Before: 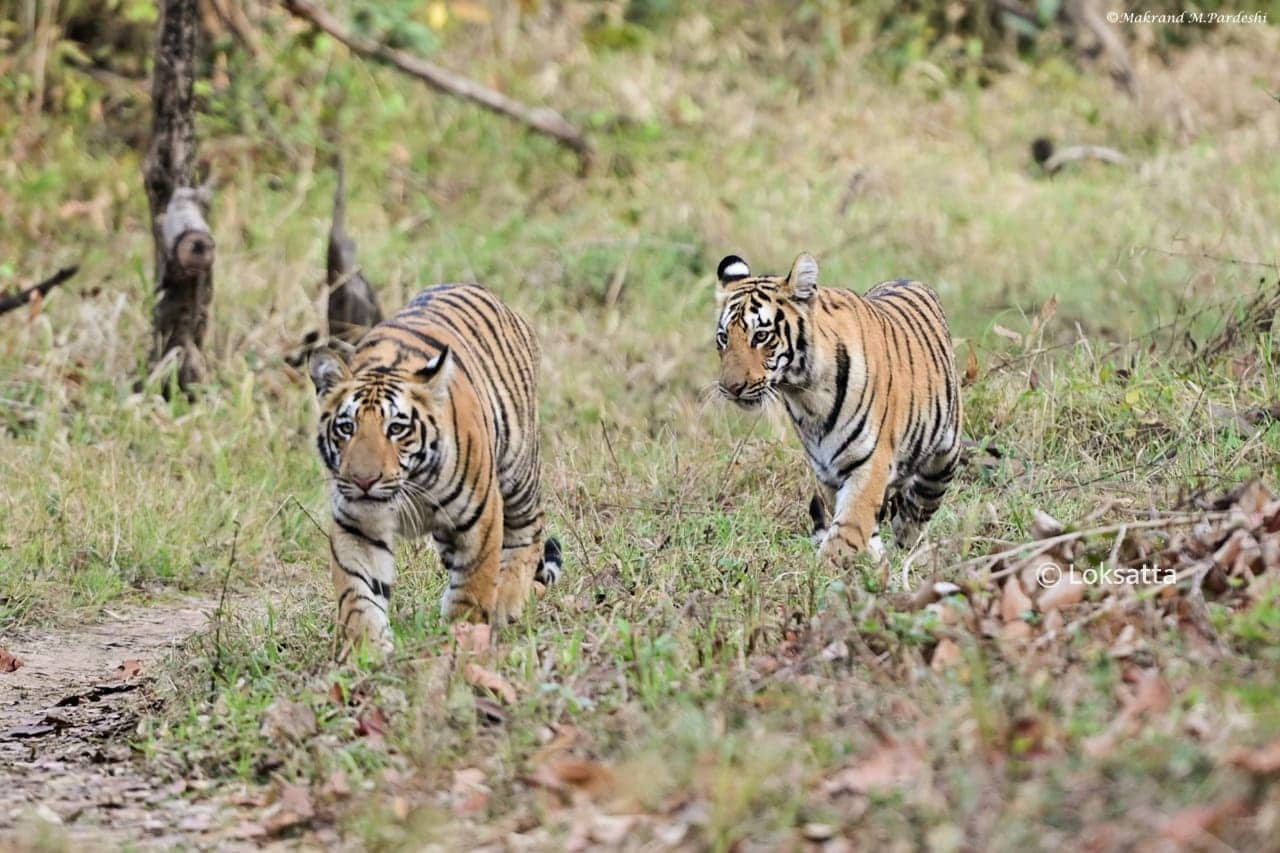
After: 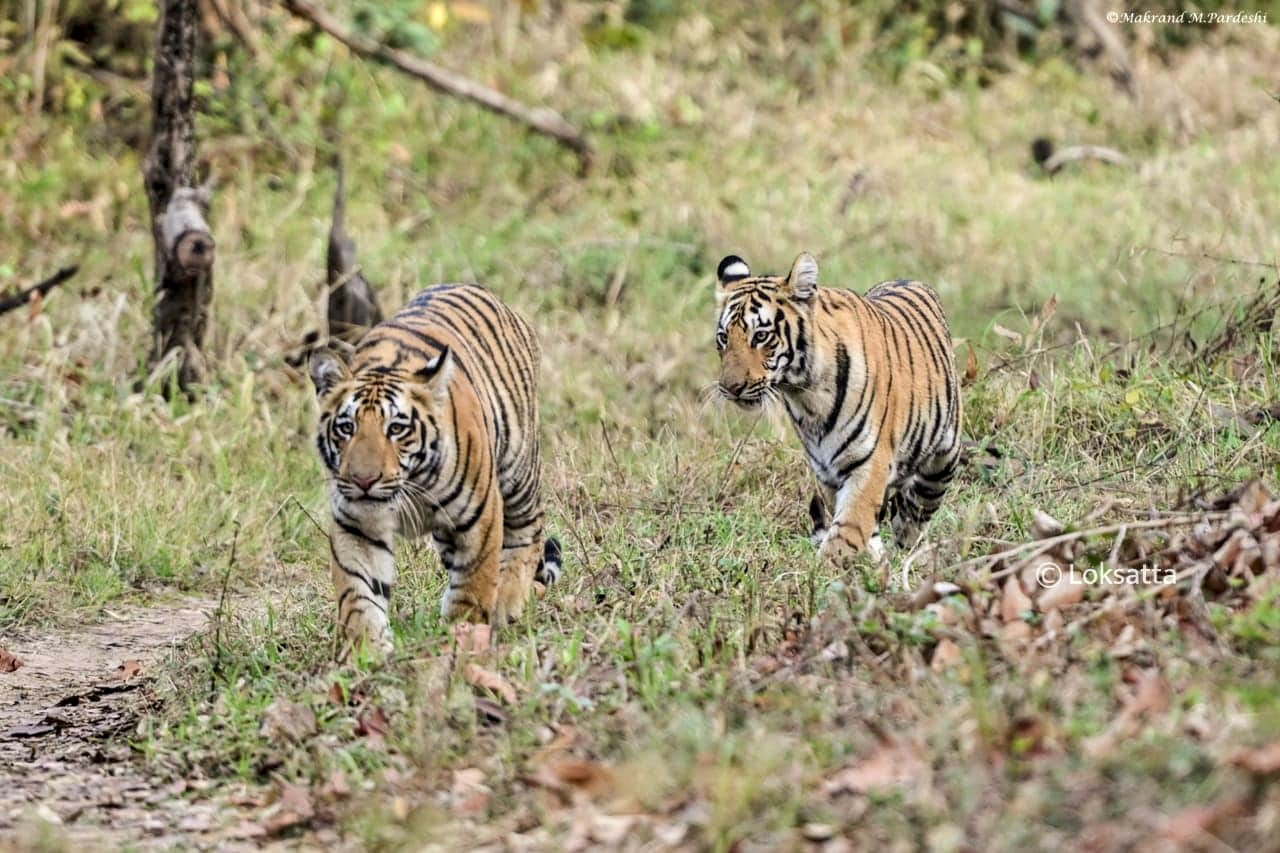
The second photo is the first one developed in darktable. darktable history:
local contrast: detail 130%
color correction: highlights b* 3
